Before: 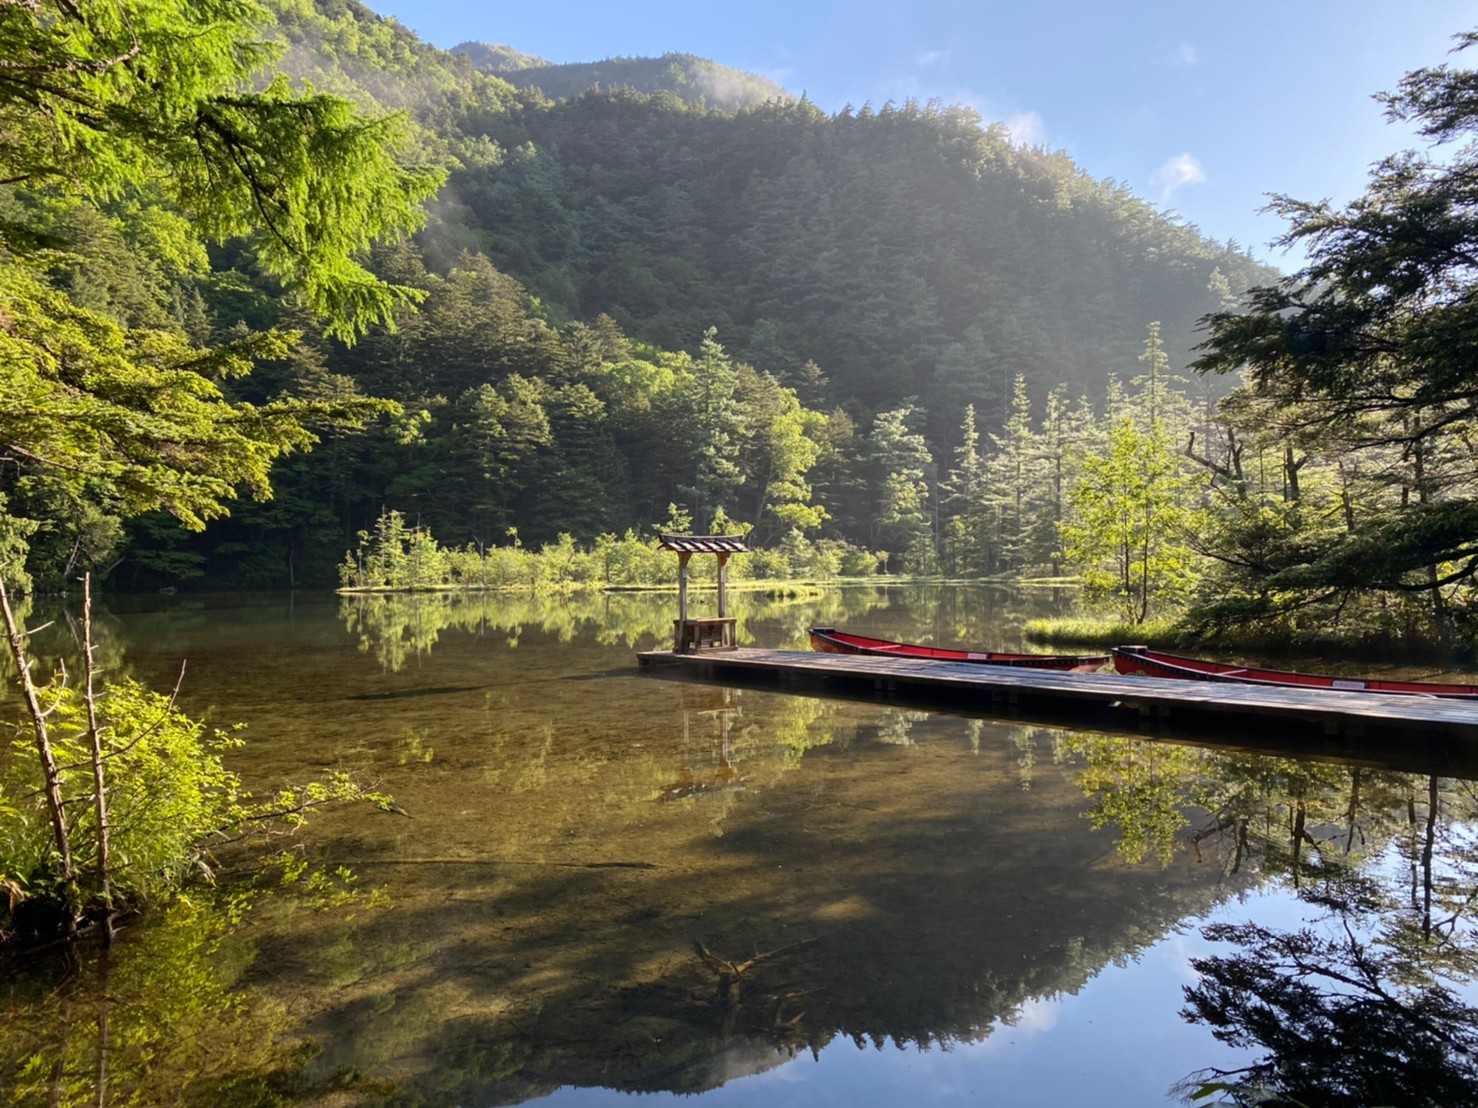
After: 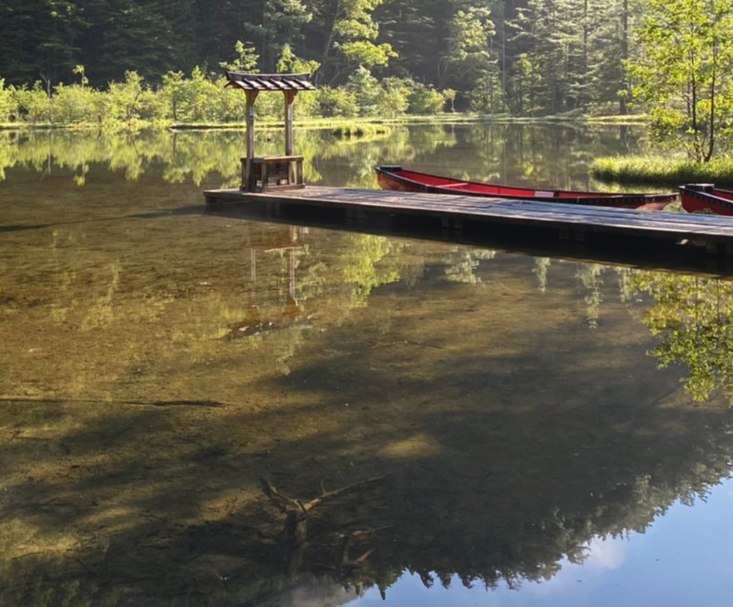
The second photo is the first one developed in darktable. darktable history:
crop: left 29.324%, top 41.73%, right 21.022%, bottom 3.469%
color balance rgb: power › hue 206.98°, global offset › luminance 0.475%, global offset › hue 170.94°, perceptual saturation grading › global saturation 0.604%
